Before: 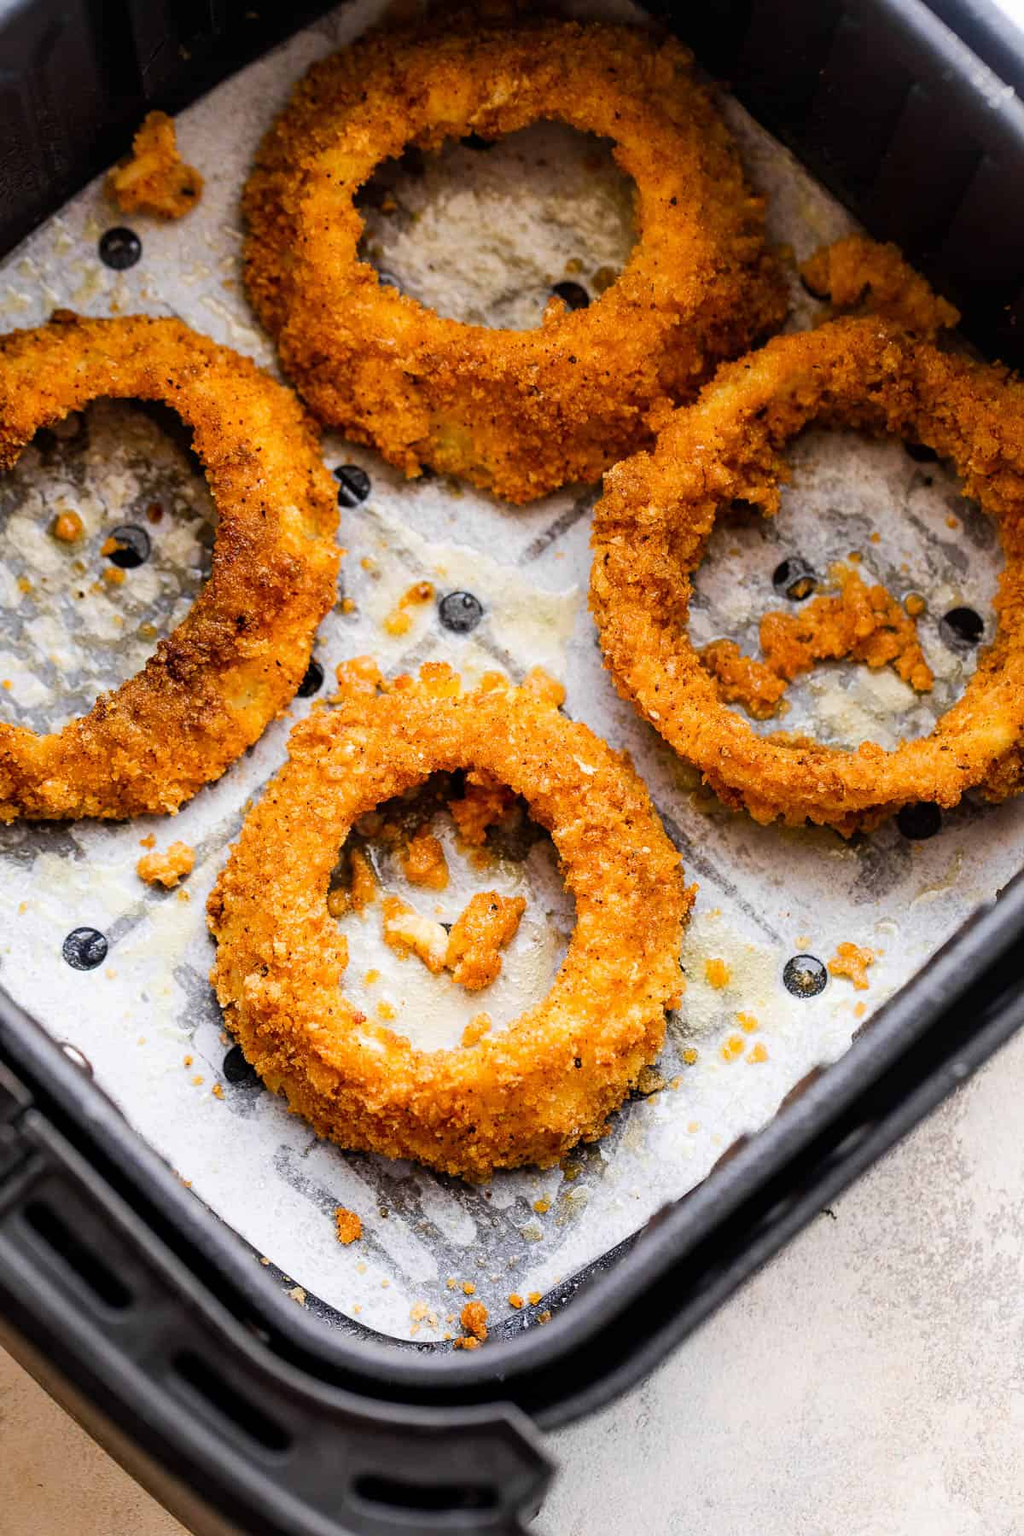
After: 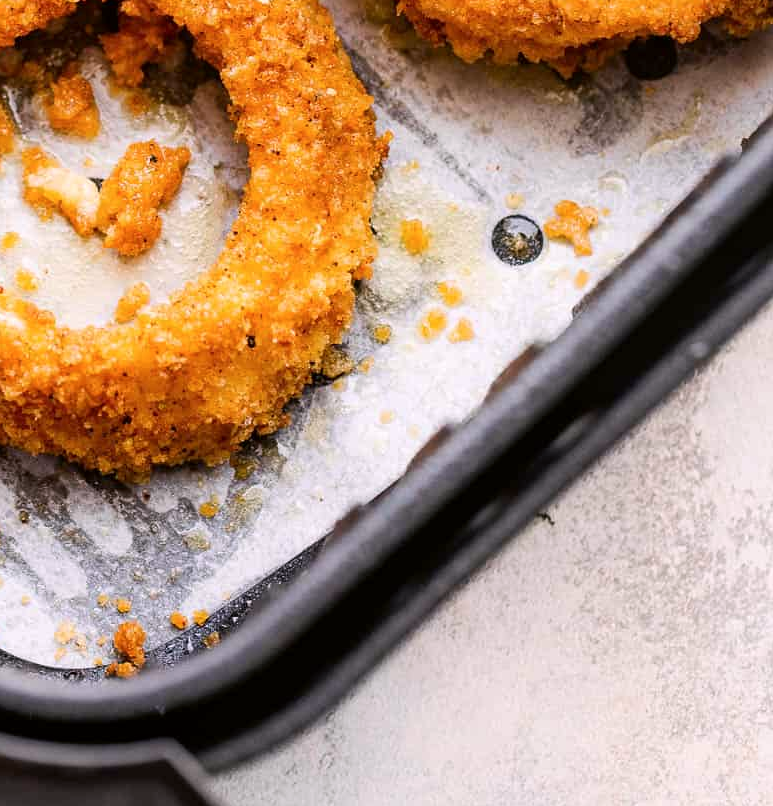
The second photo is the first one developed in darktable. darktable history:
color correction: highlights a* 3.12, highlights b* -1.55, shadows a* -0.101, shadows b* 2.52, saturation 0.98
crop and rotate: left 35.509%, top 50.238%, bottom 4.934%
